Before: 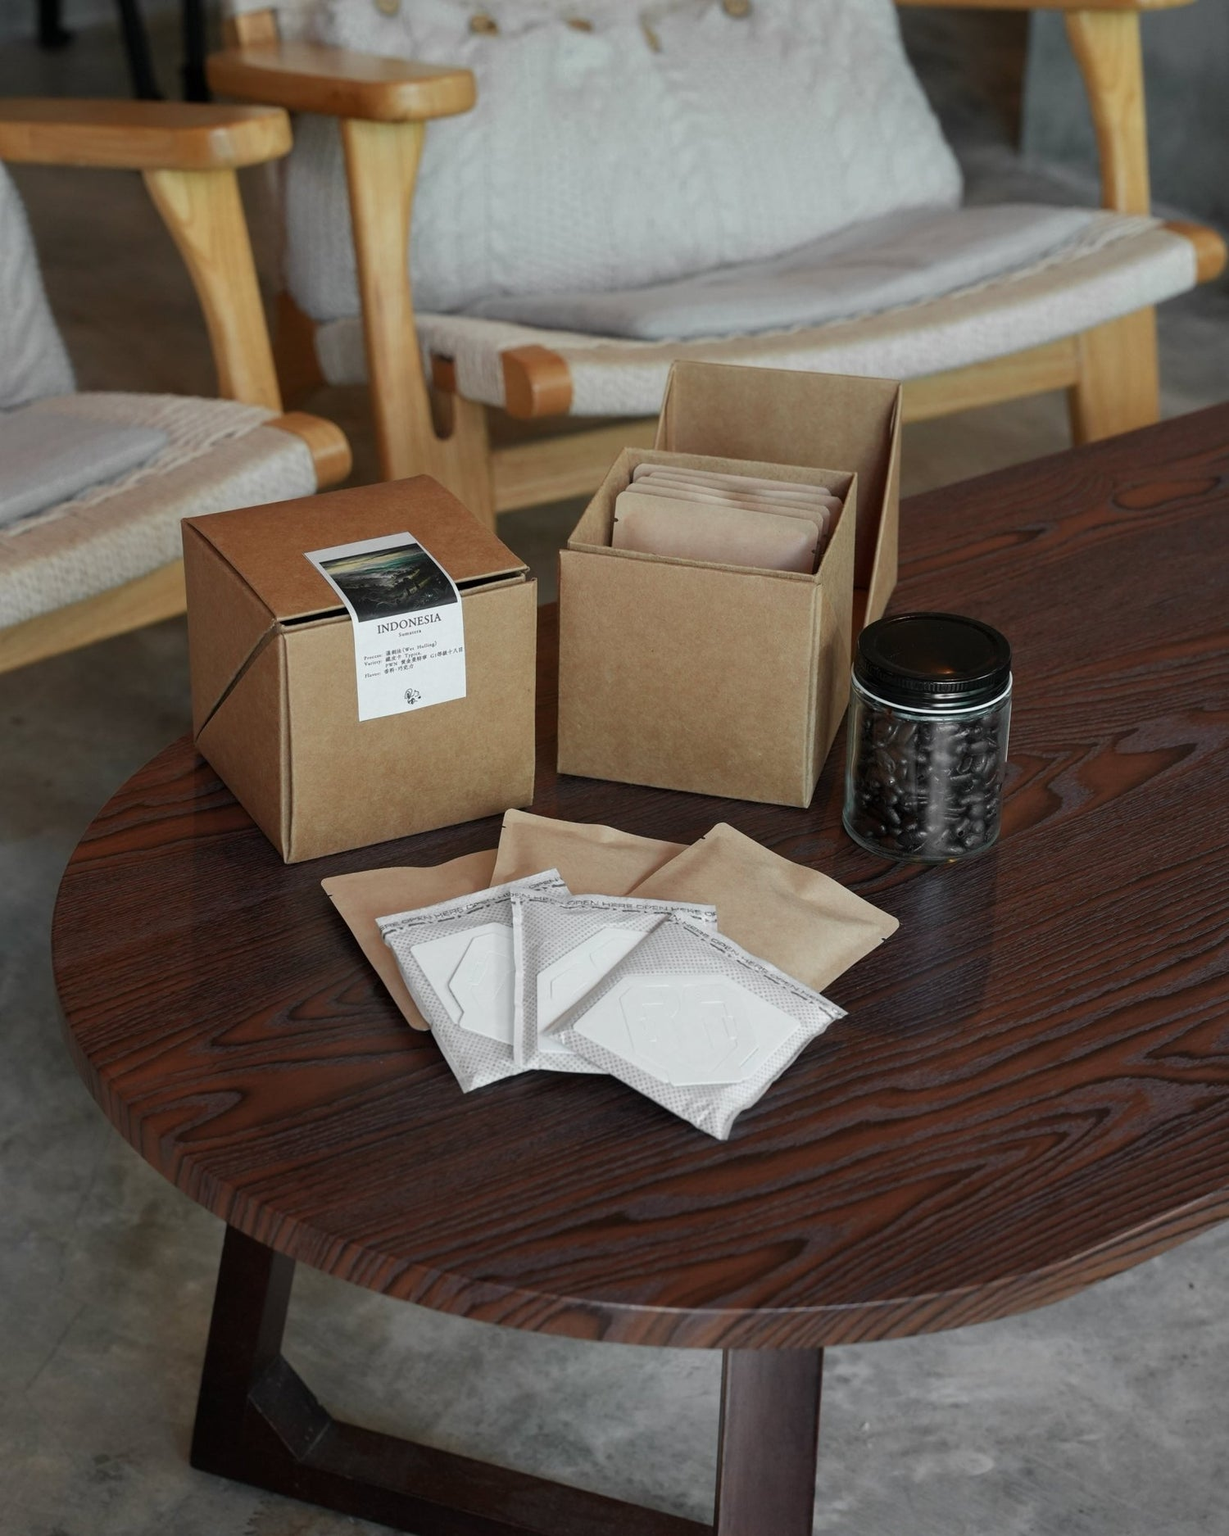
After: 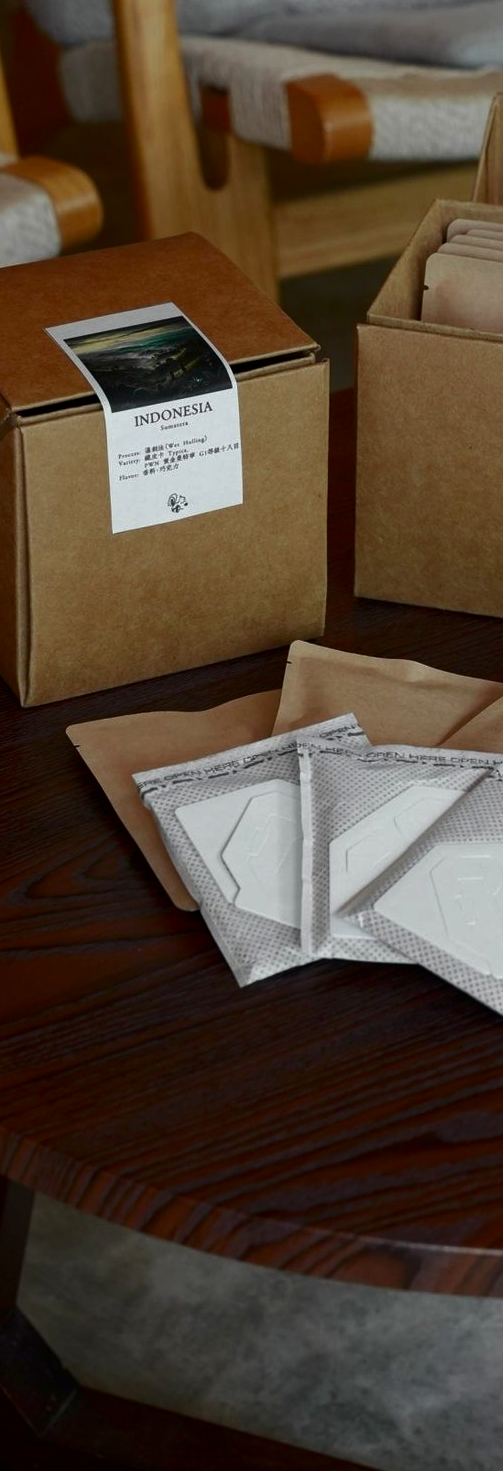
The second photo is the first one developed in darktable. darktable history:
crop and rotate: left 21.77%, top 18.528%, right 44.676%, bottom 2.997%
contrast brightness saturation: brightness -0.25, saturation 0.2
